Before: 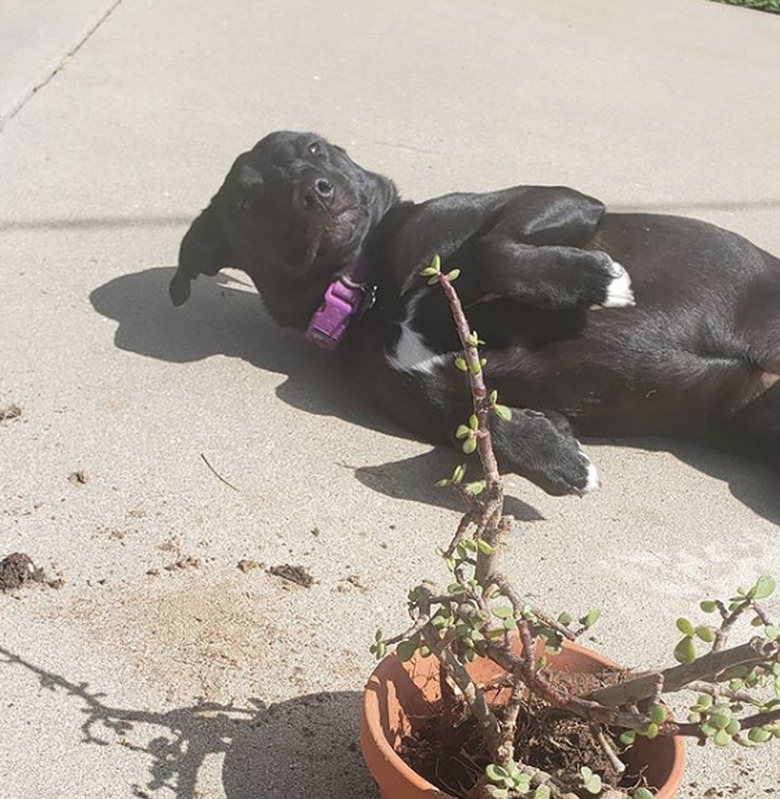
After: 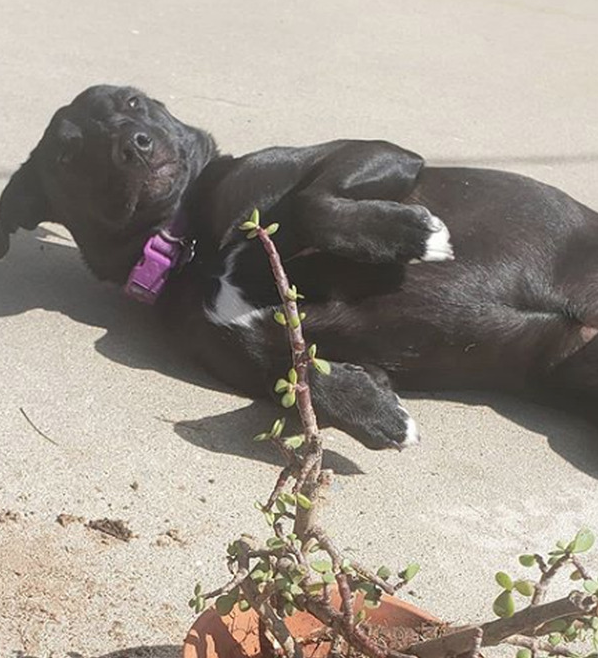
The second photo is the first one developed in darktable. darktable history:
crop: left 23.261%, top 5.818%, bottom 11.72%
